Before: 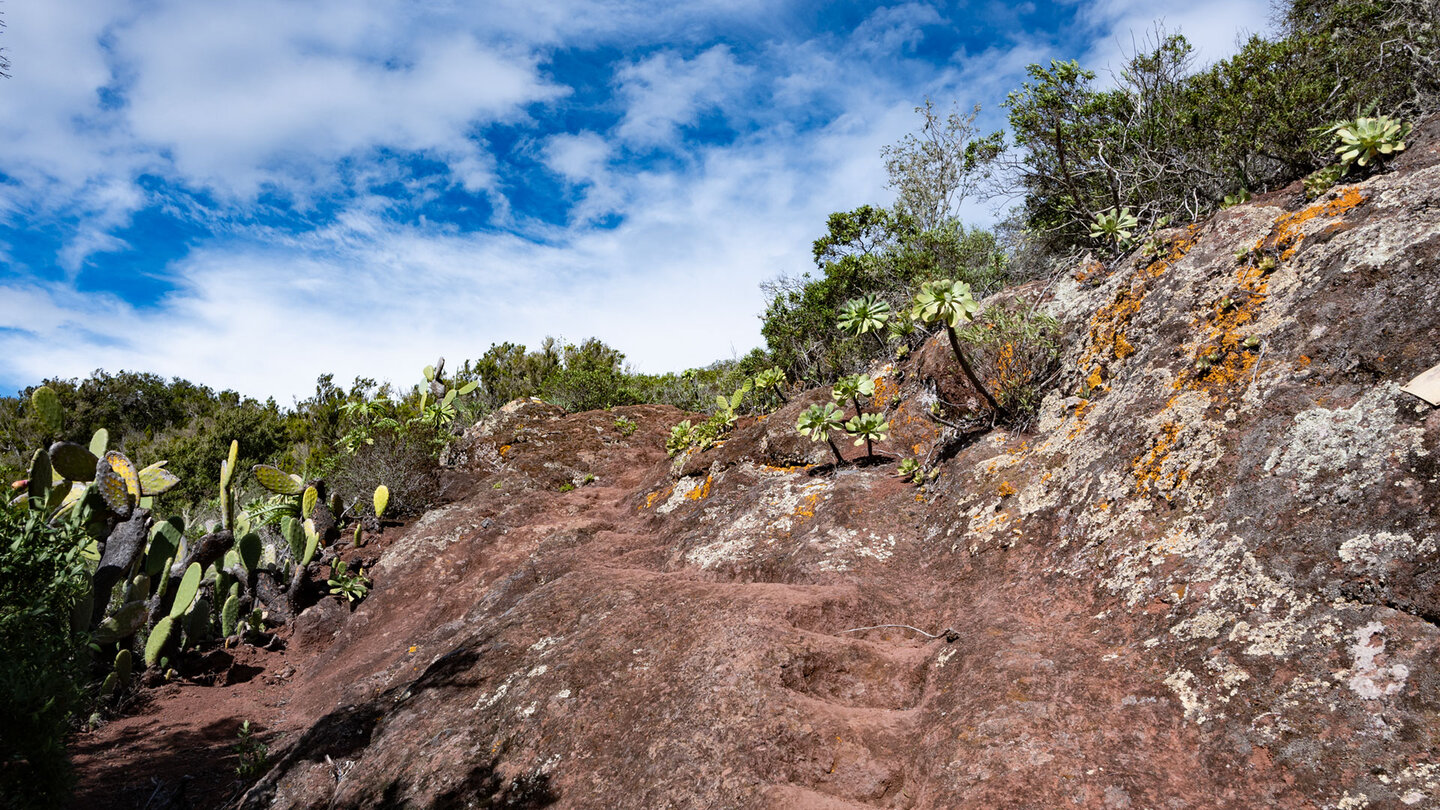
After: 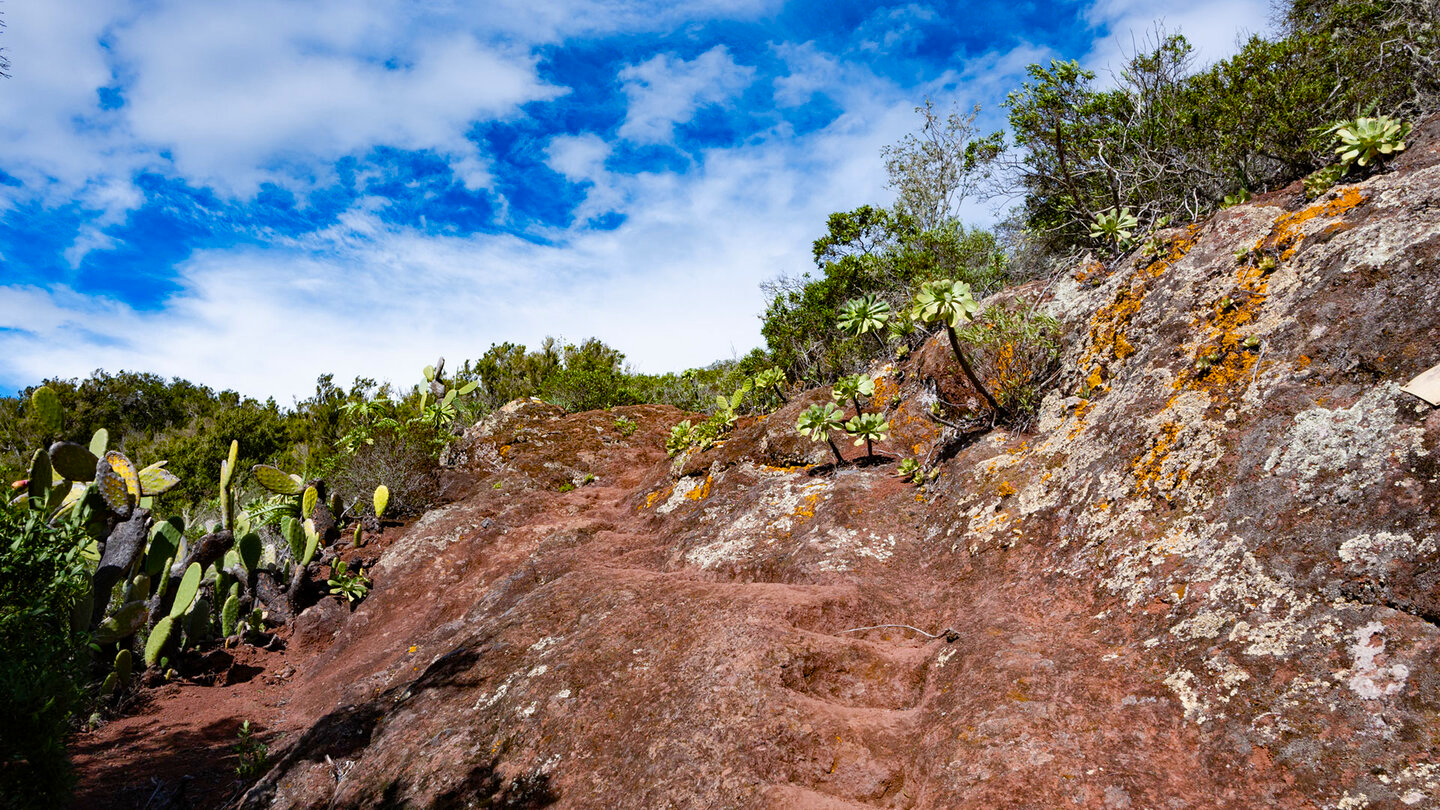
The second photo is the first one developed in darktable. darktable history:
color balance rgb: linear chroma grading › global chroma 8.921%, perceptual saturation grading › global saturation -0.011%, perceptual saturation grading › mid-tones 6.165%, perceptual saturation grading › shadows 72.286%
